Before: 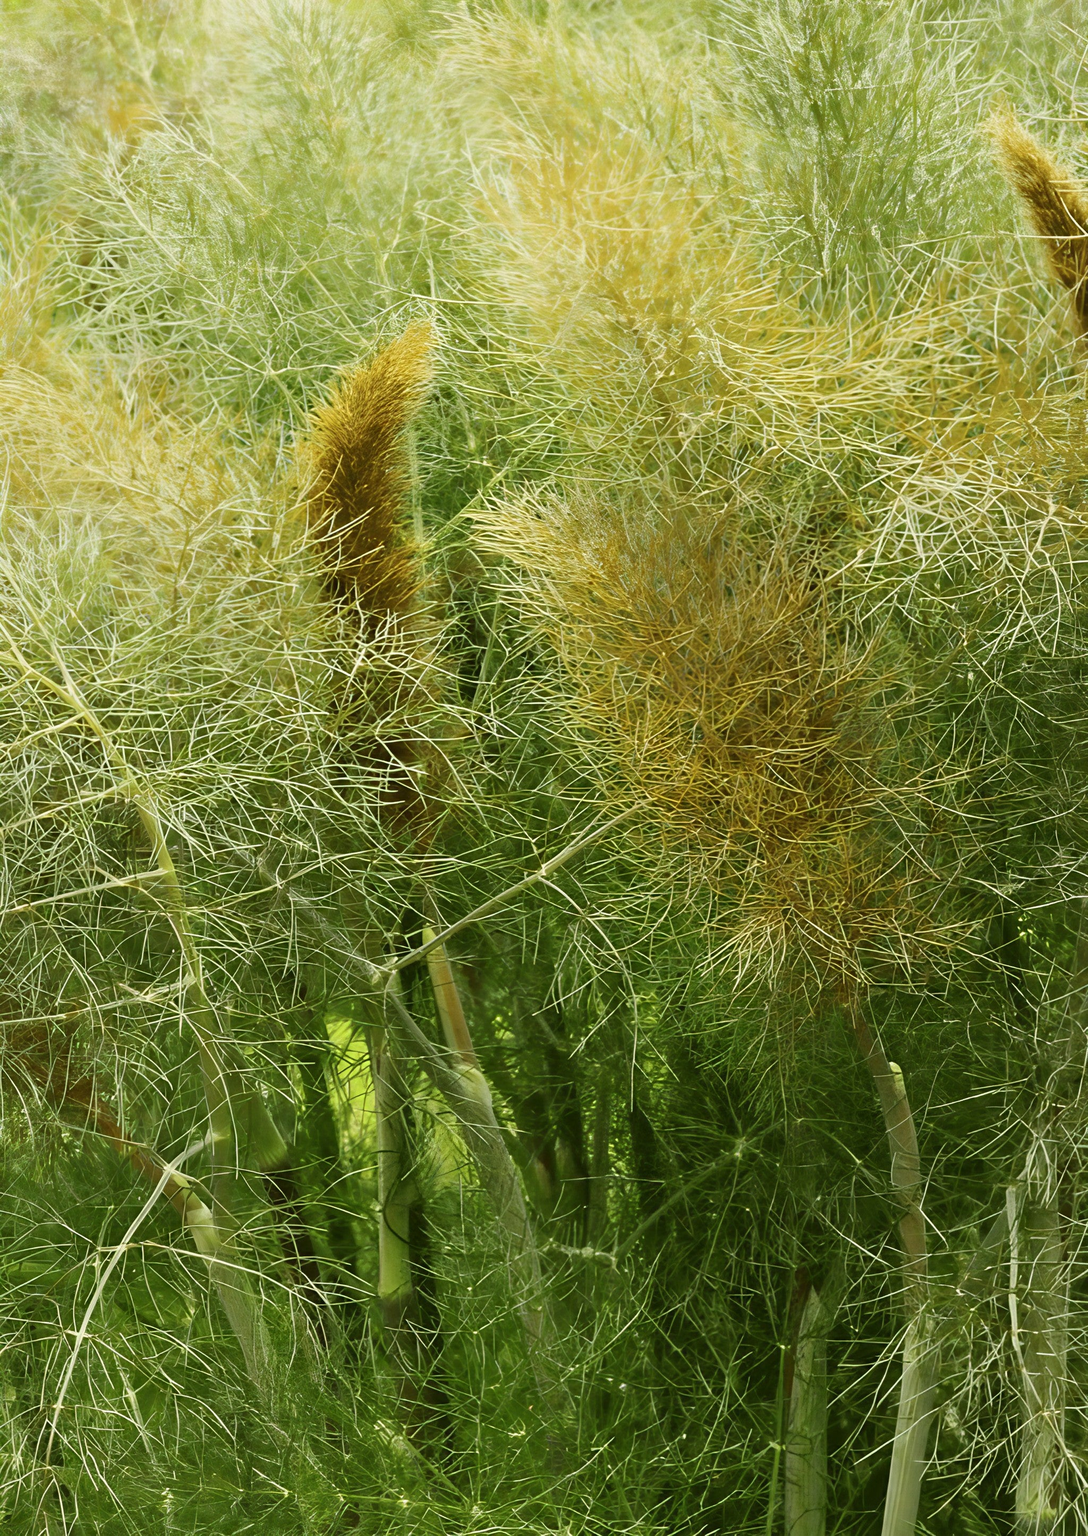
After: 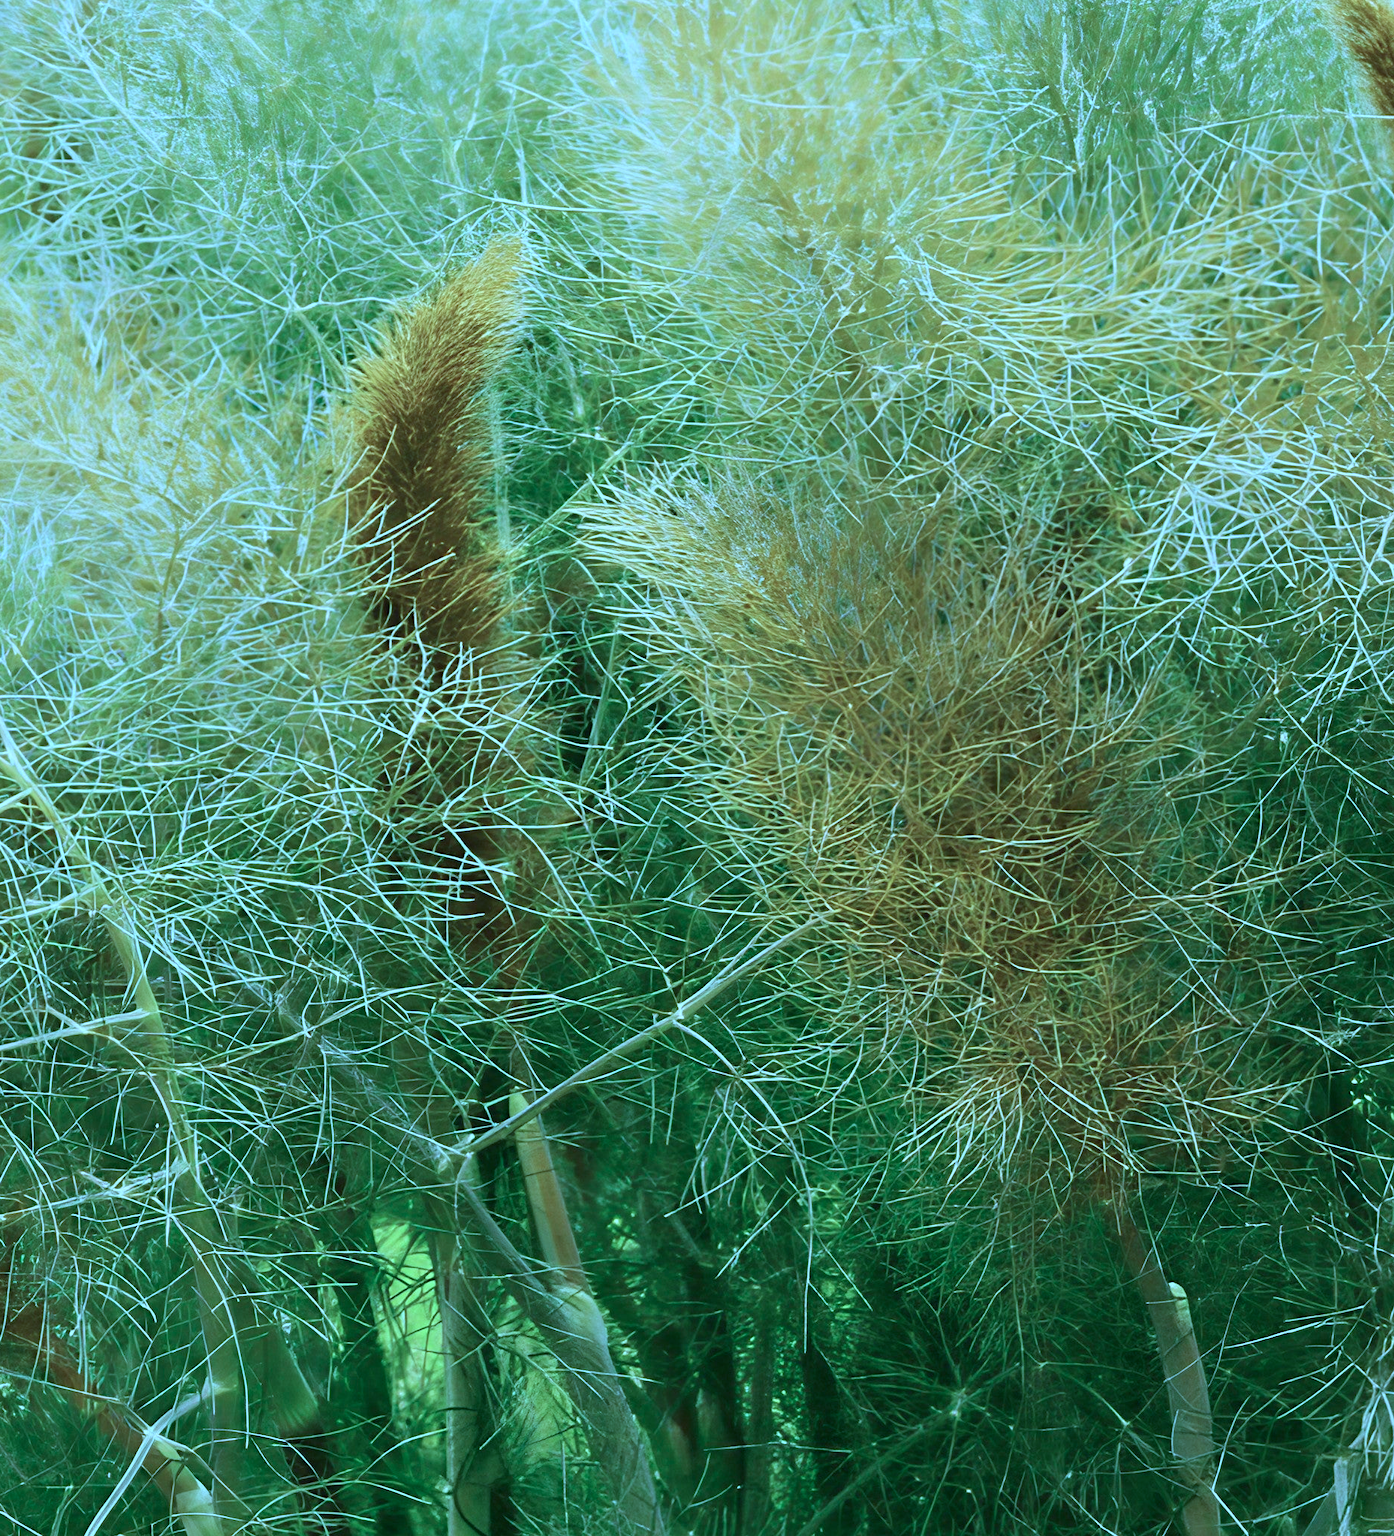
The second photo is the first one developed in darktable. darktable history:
color calibration: illuminant as shot in camera, x 0.441, y 0.411, temperature 2947.2 K
crop: left 5.715%, top 10.044%, right 3.596%, bottom 19.136%
